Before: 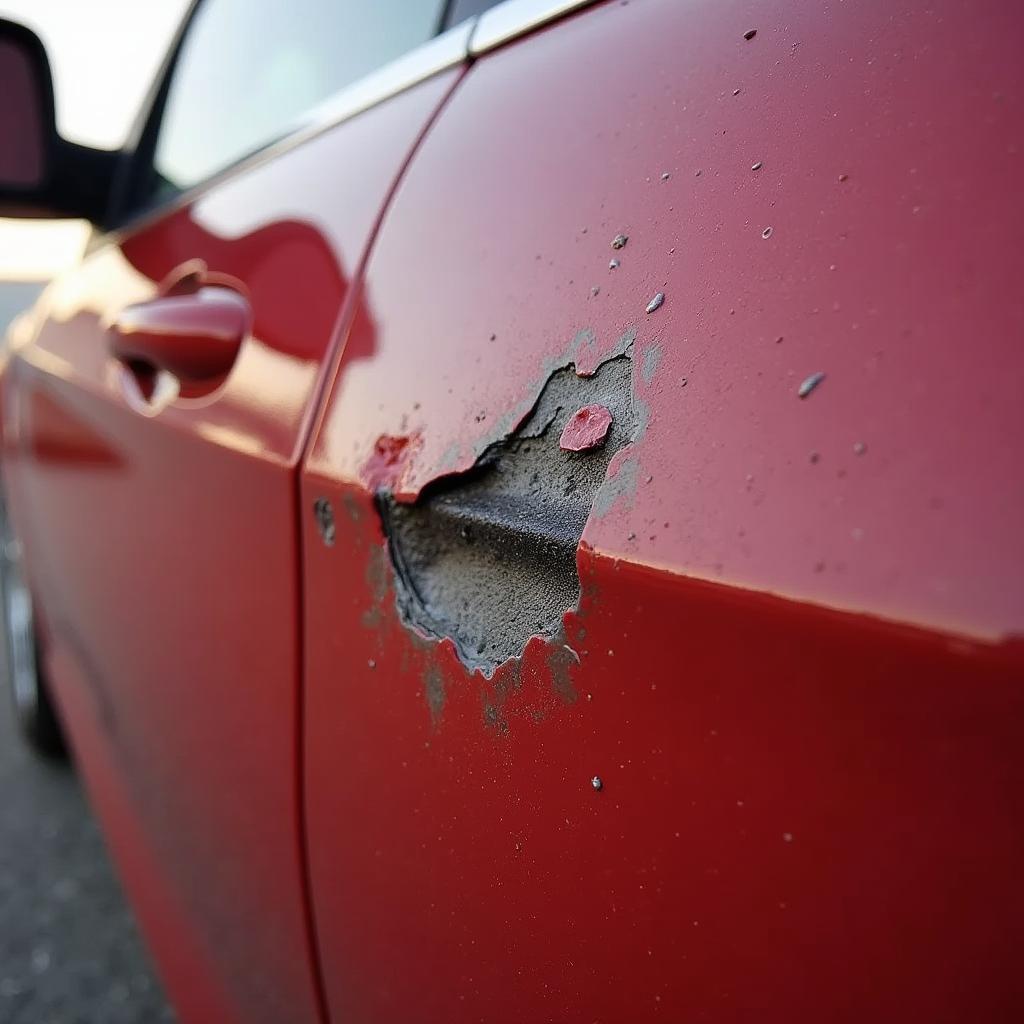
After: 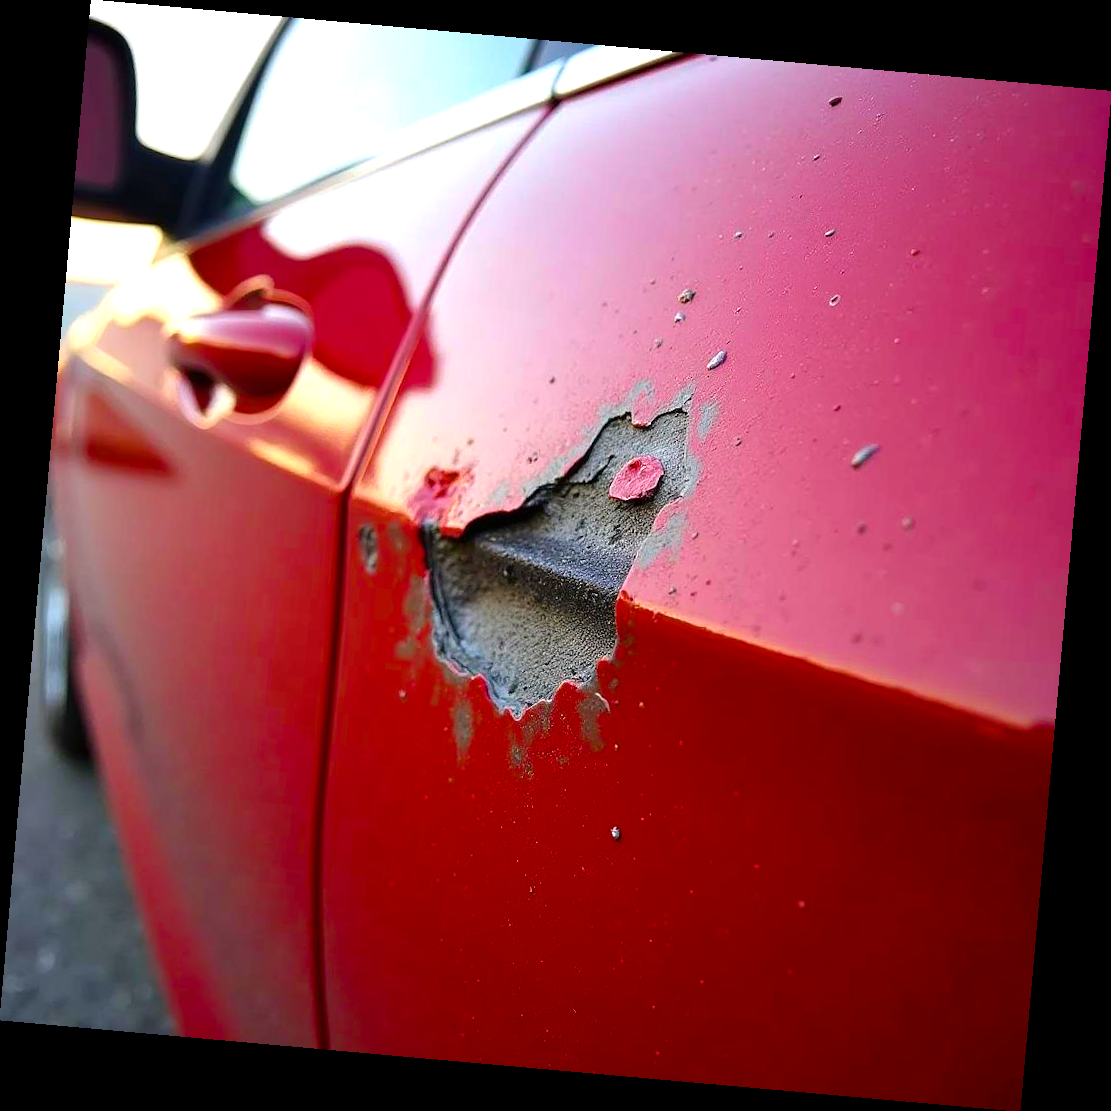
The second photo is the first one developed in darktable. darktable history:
rotate and perspective: rotation 5.12°, automatic cropping off
color balance rgb: linear chroma grading › global chroma 20%, perceptual saturation grading › global saturation 25%, perceptual brilliance grading › global brilliance 20%, global vibrance 20%
